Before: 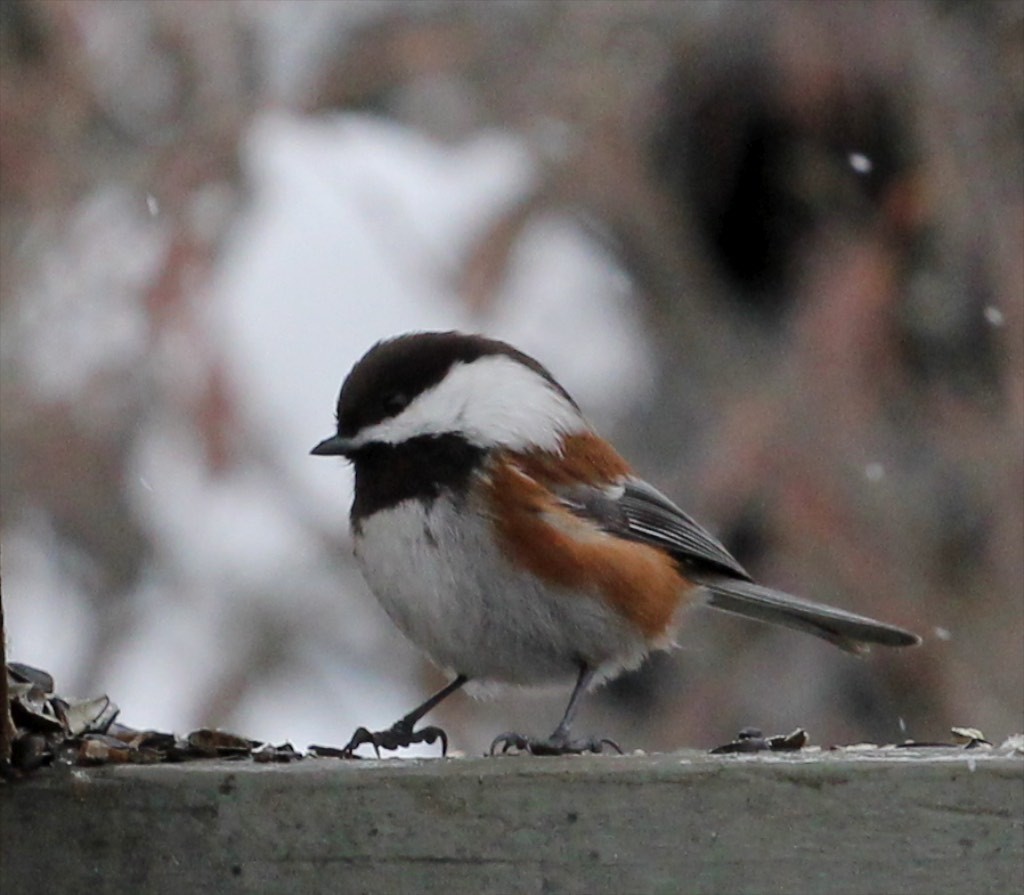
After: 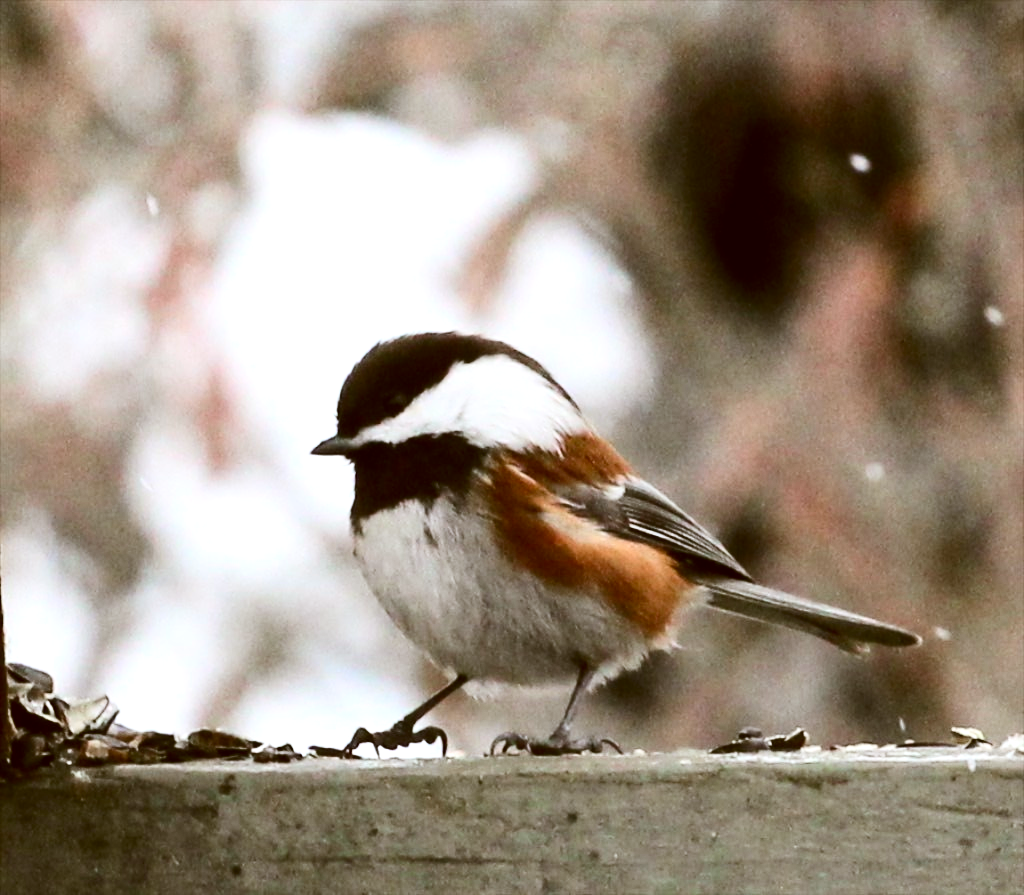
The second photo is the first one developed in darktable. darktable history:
color correction: highlights a* -0.482, highlights b* 0.161, shadows a* 4.66, shadows b* 20.72
exposure: exposure 1 EV, compensate highlight preservation false
contrast brightness saturation: contrast 0.28
